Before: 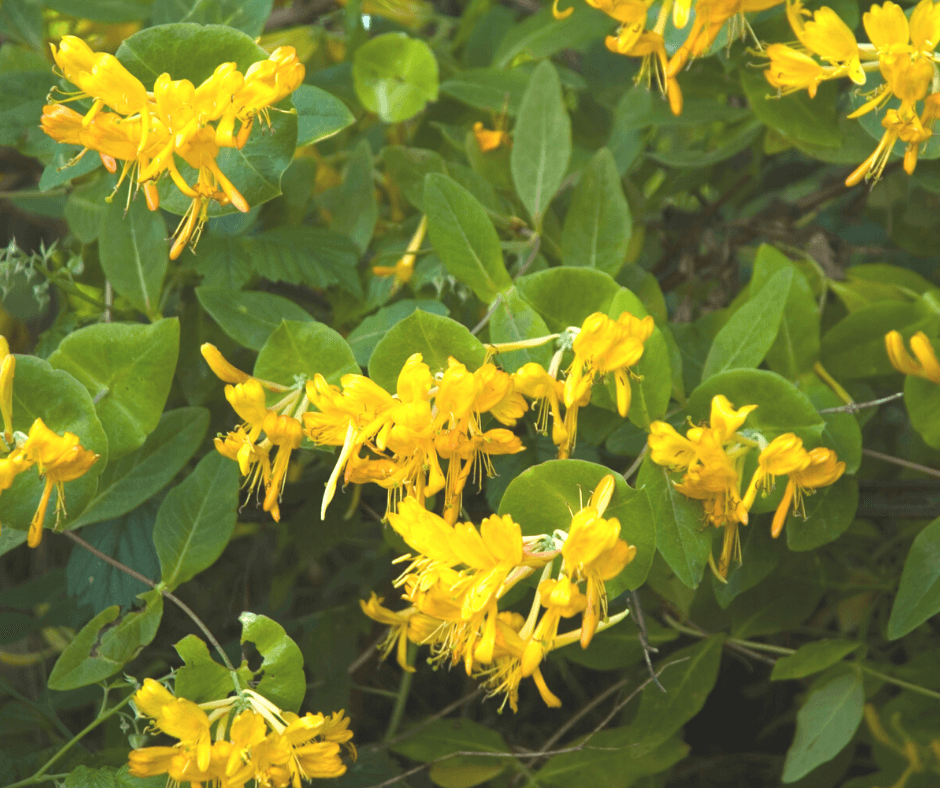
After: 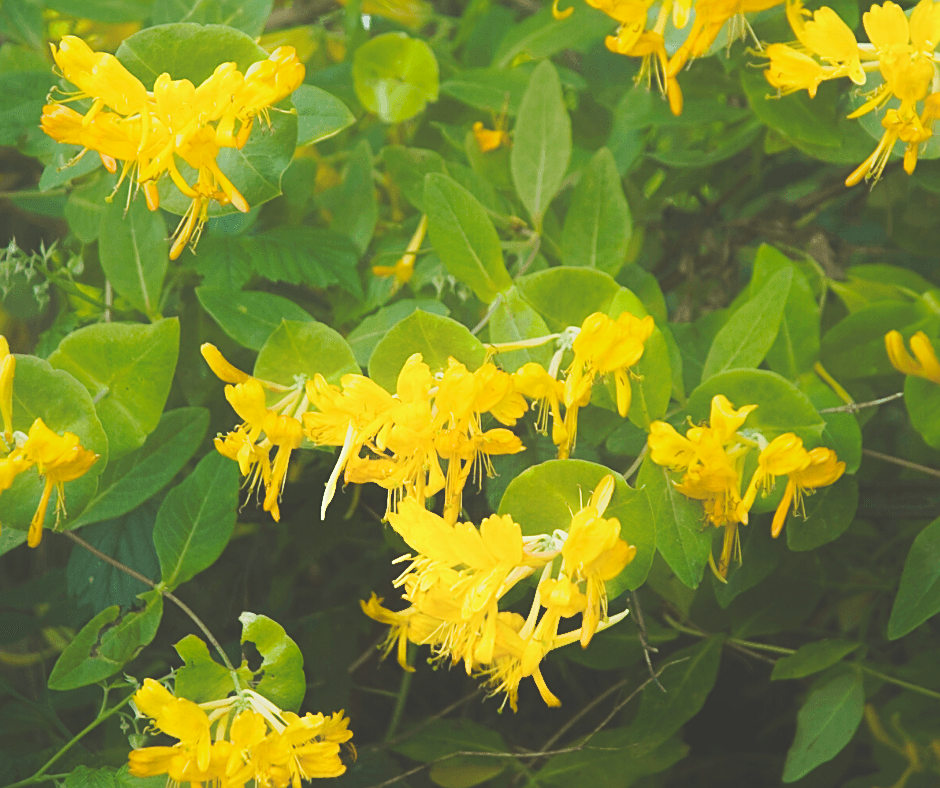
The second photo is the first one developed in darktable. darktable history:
contrast equalizer: octaves 7, y [[0.6 ×6], [0.55 ×6], [0 ×6], [0 ×6], [0 ×6]], mix -1
tone curve: curves: ch0 [(0, 0) (0.003, 0.174) (0.011, 0.178) (0.025, 0.182) (0.044, 0.185) (0.069, 0.191) (0.1, 0.194) (0.136, 0.199) (0.177, 0.219) (0.224, 0.246) (0.277, 0.284) (0.335, 0.35) (0.399, 0.43) (0.468, 0.539) (0.543, 0.637) (0.623, 0.711) (0.709, 0.799) (0.801, 0.865) (0.898, 0.914) (1, 1)], preserve colors none
sharpen: on, module defaults
